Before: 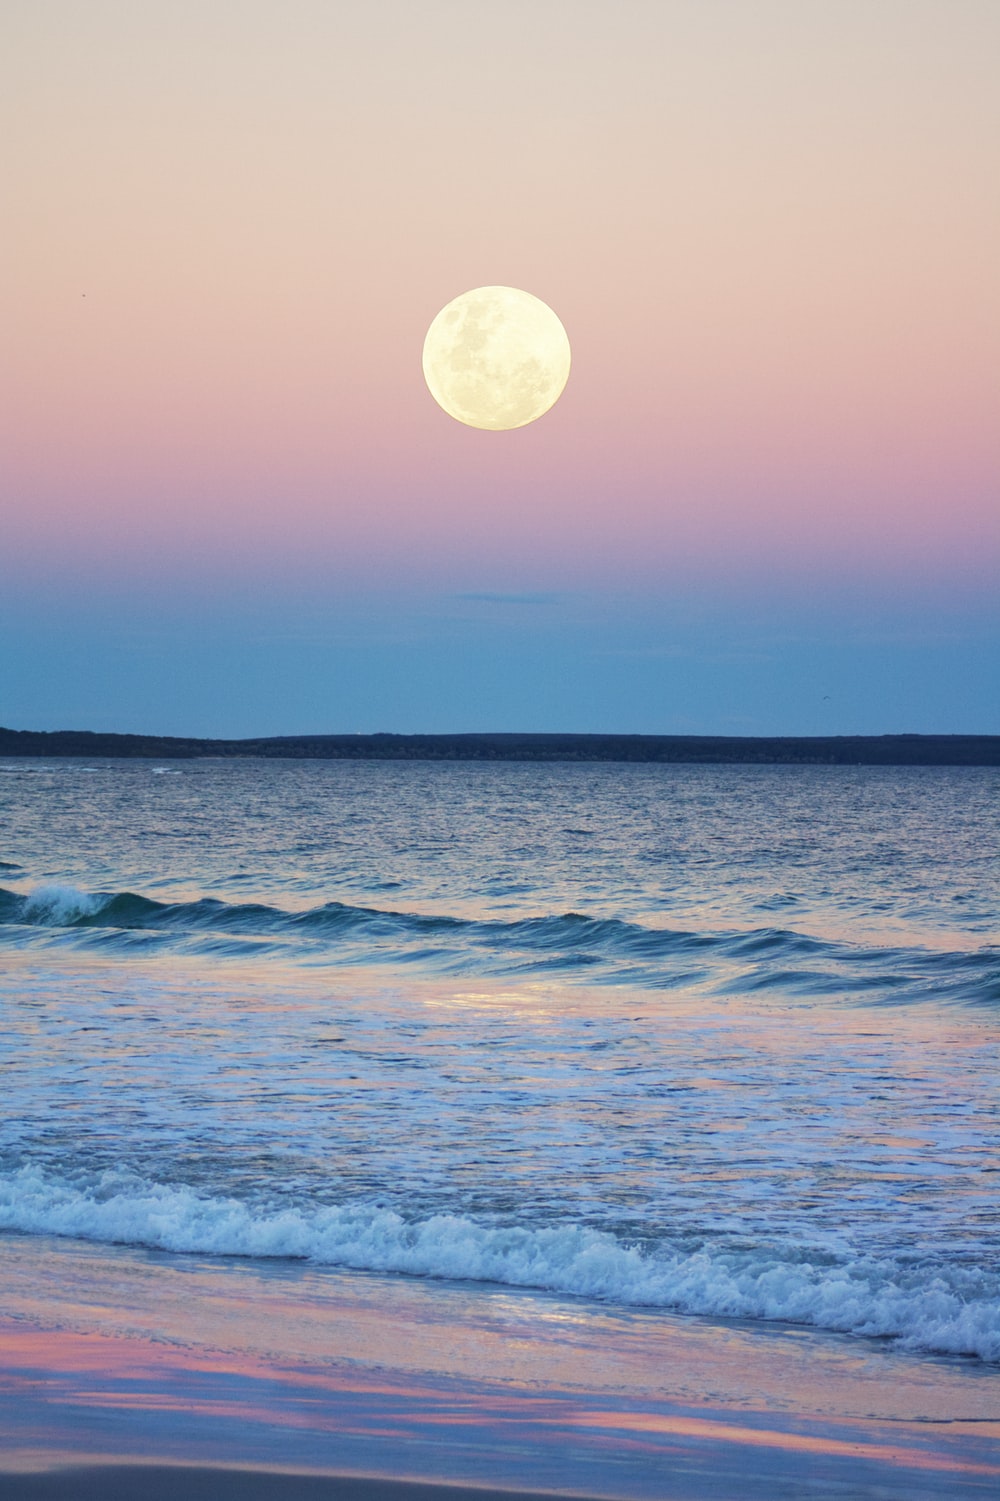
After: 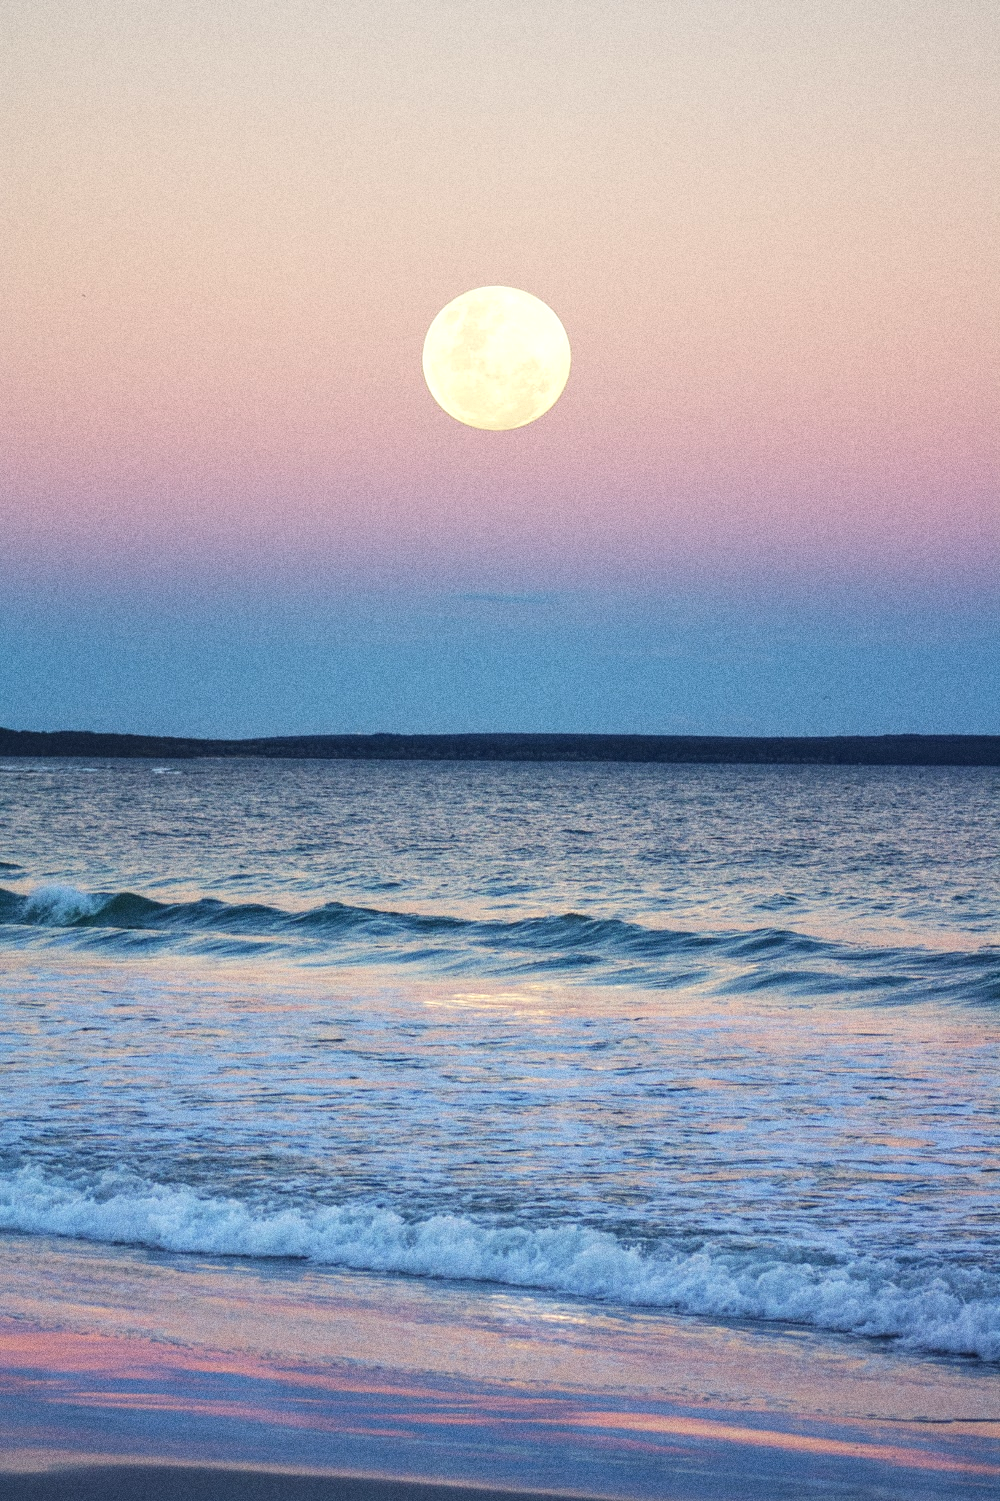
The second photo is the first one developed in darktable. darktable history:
local contrast: detail 130%
grain: coarseness 0.09 ISO, strength 40%
exposure: black level correction -0.008, exposure 0.067 EV, compensate highlight preservation false
